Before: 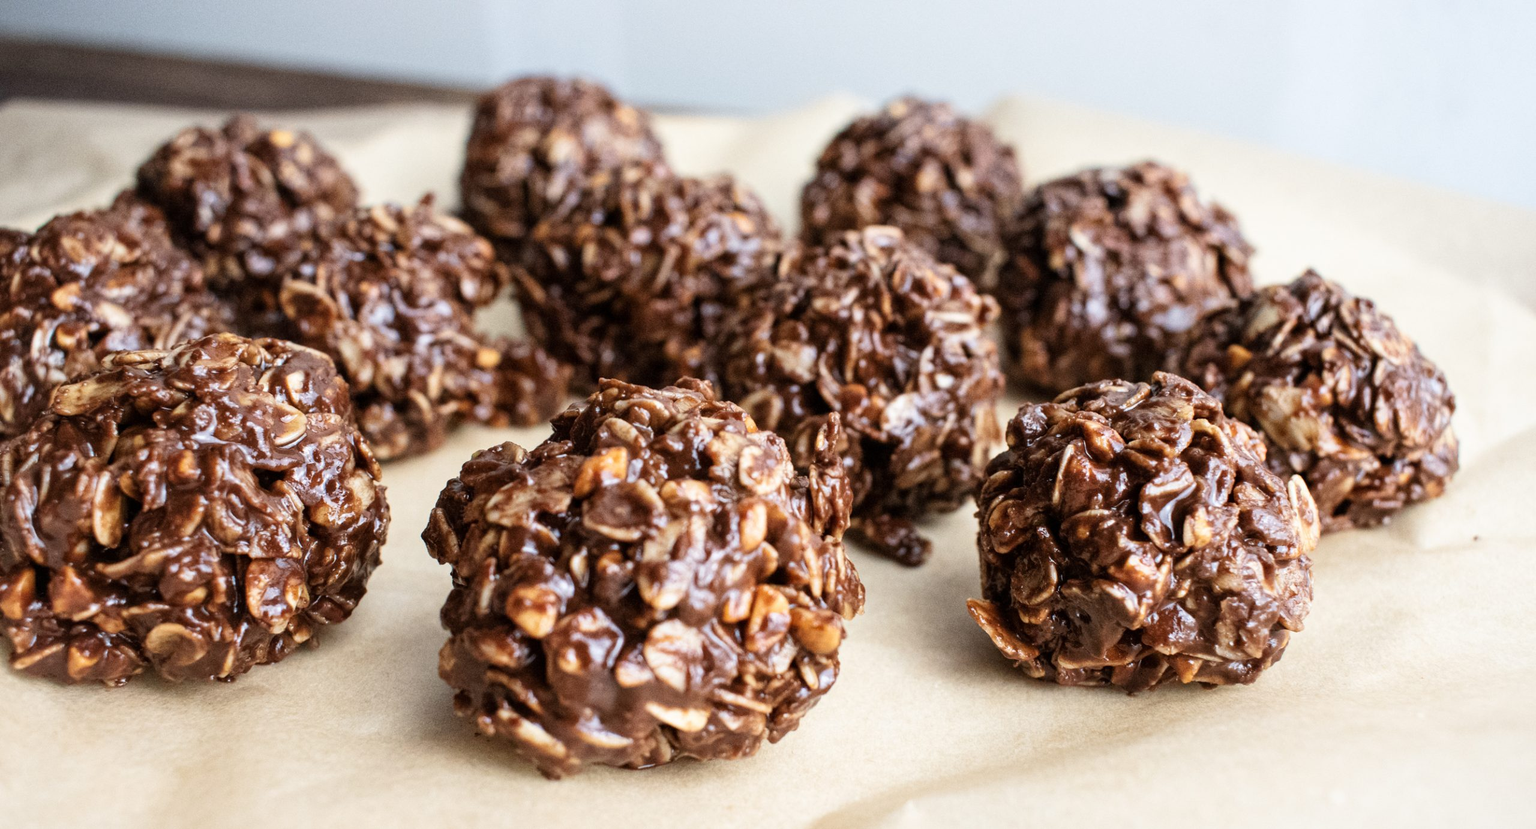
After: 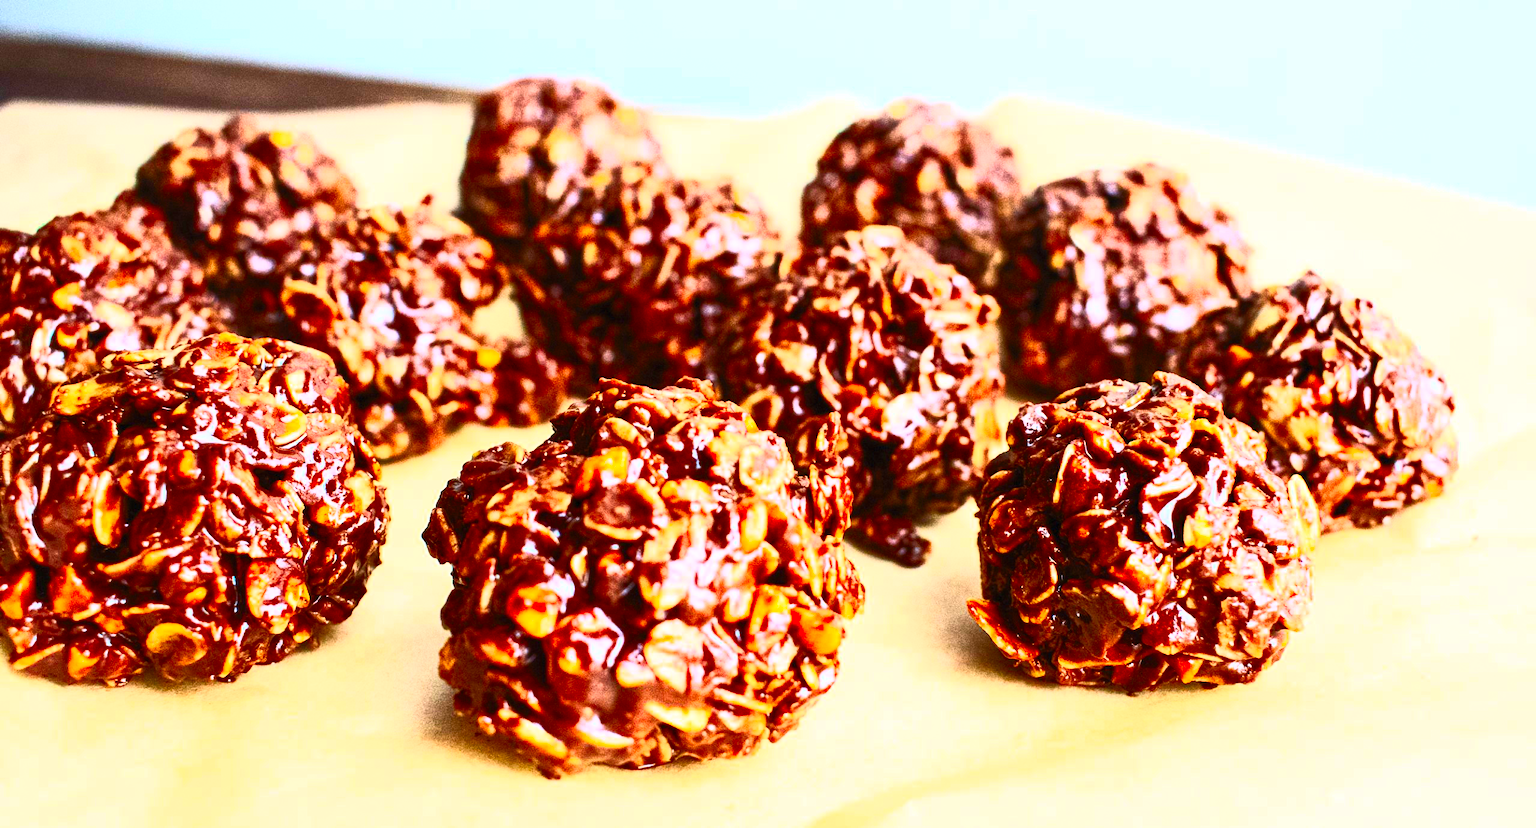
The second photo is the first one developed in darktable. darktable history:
color correction: highlights b* 0.02, saturation 1.79
contrast brightness saturation: contrast 0.82, brightness 0.582, saturation 0.602
